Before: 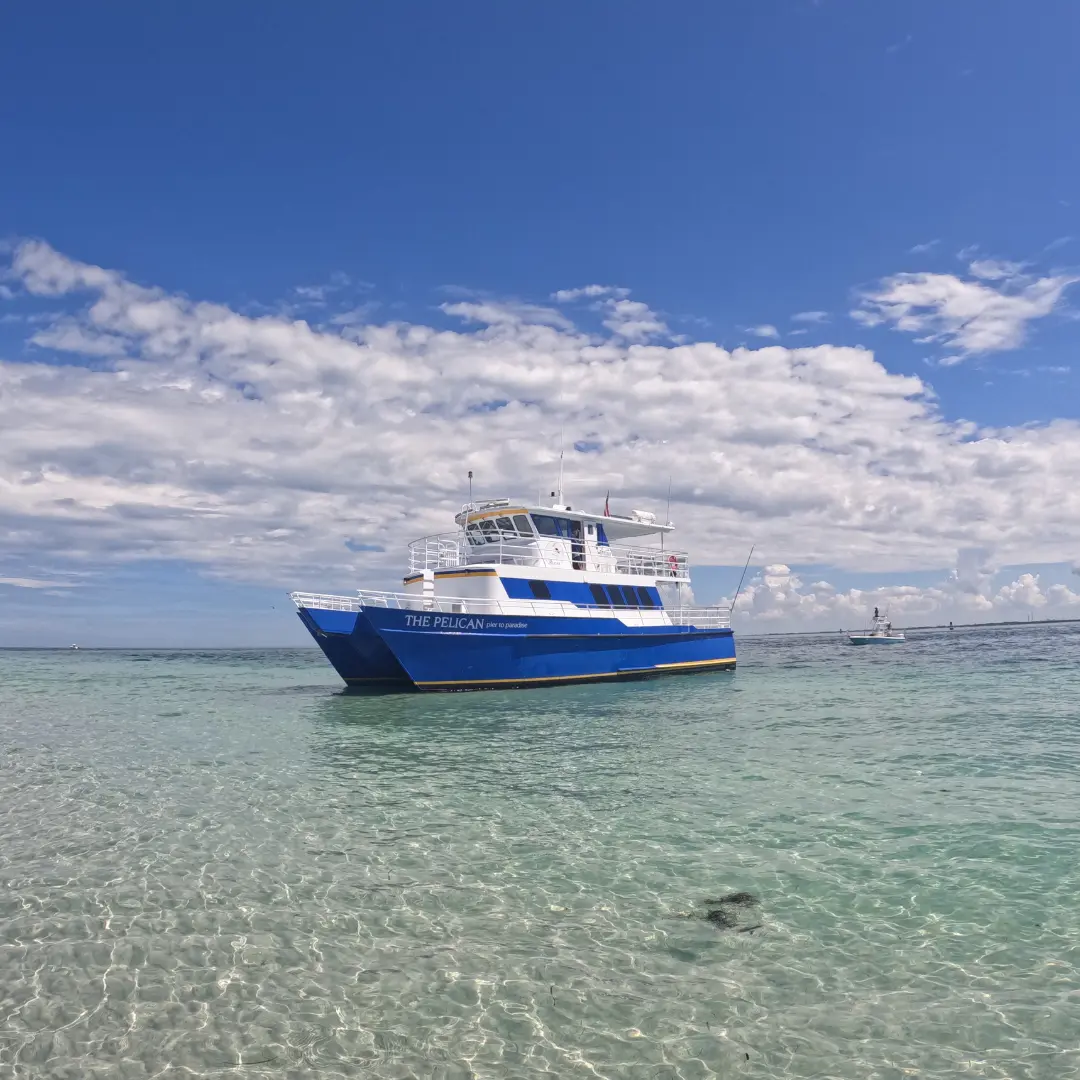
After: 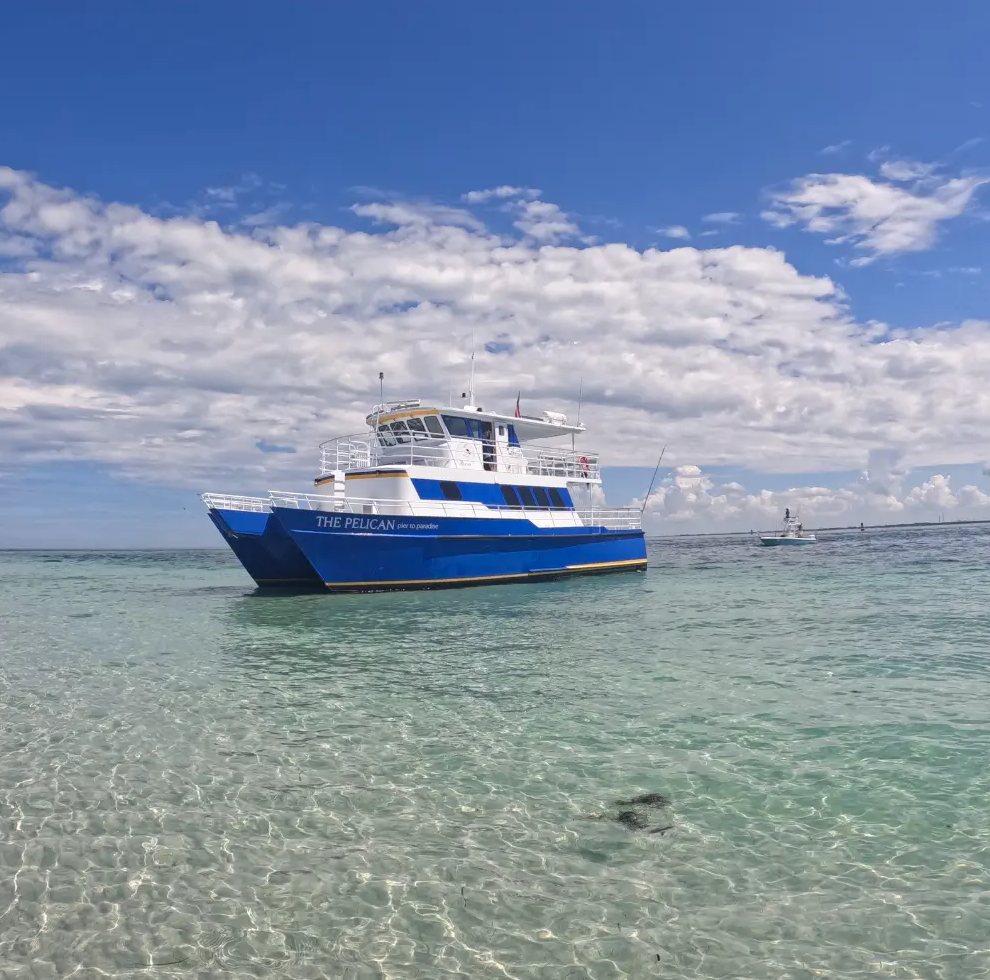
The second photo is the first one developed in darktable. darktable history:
crop and rotate: left 8.262%, top 9.226%
vibrance: on, module defaults
